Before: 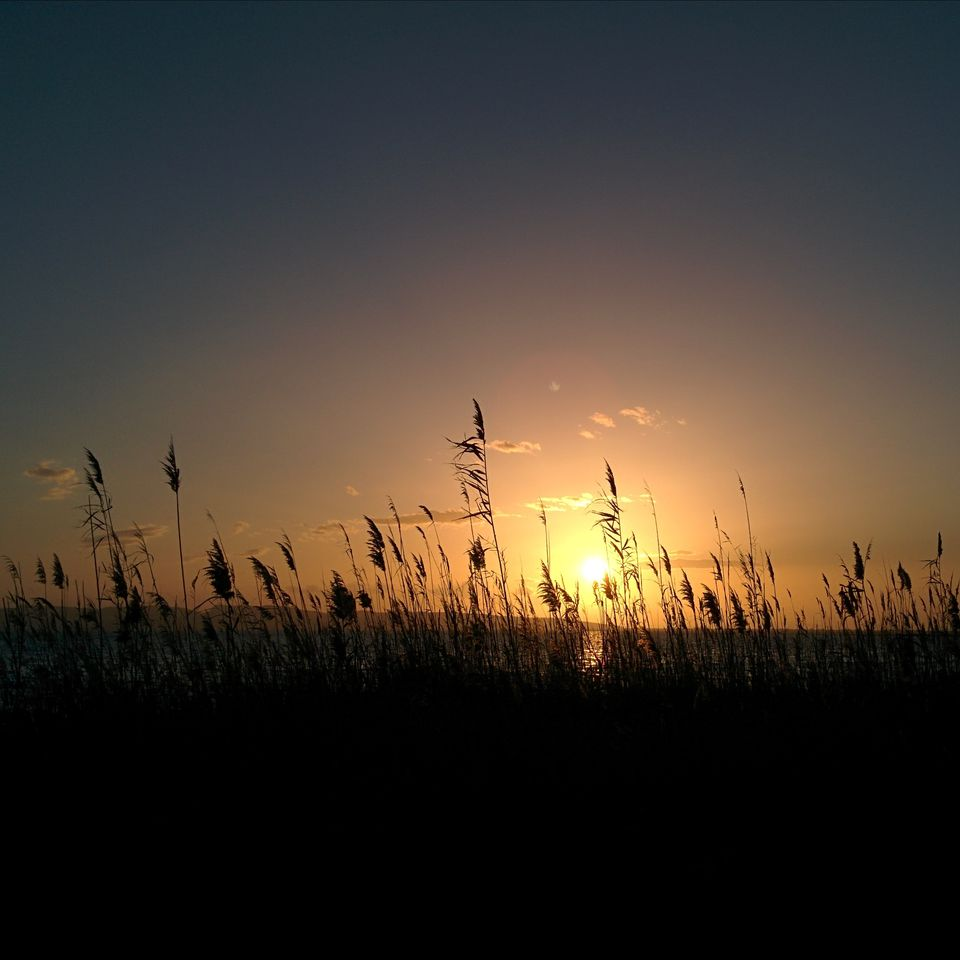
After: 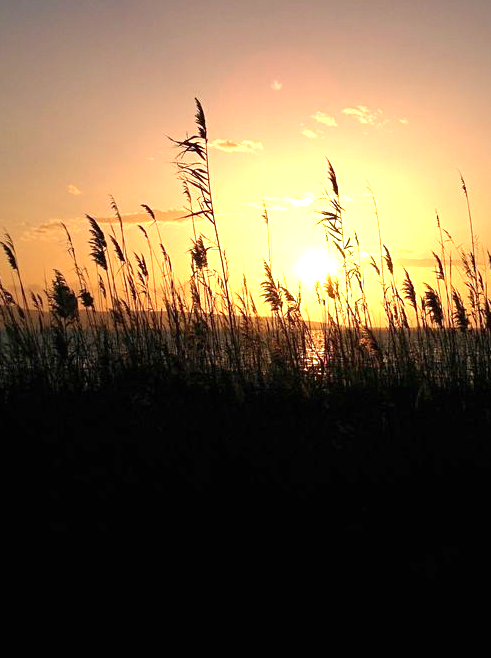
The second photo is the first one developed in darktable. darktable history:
crop and rotate: left 28.963%, top 31.384%, right 19.849%
exposure: black level correction 0, exposure 1.199 EV, compensate highlight preservation false
